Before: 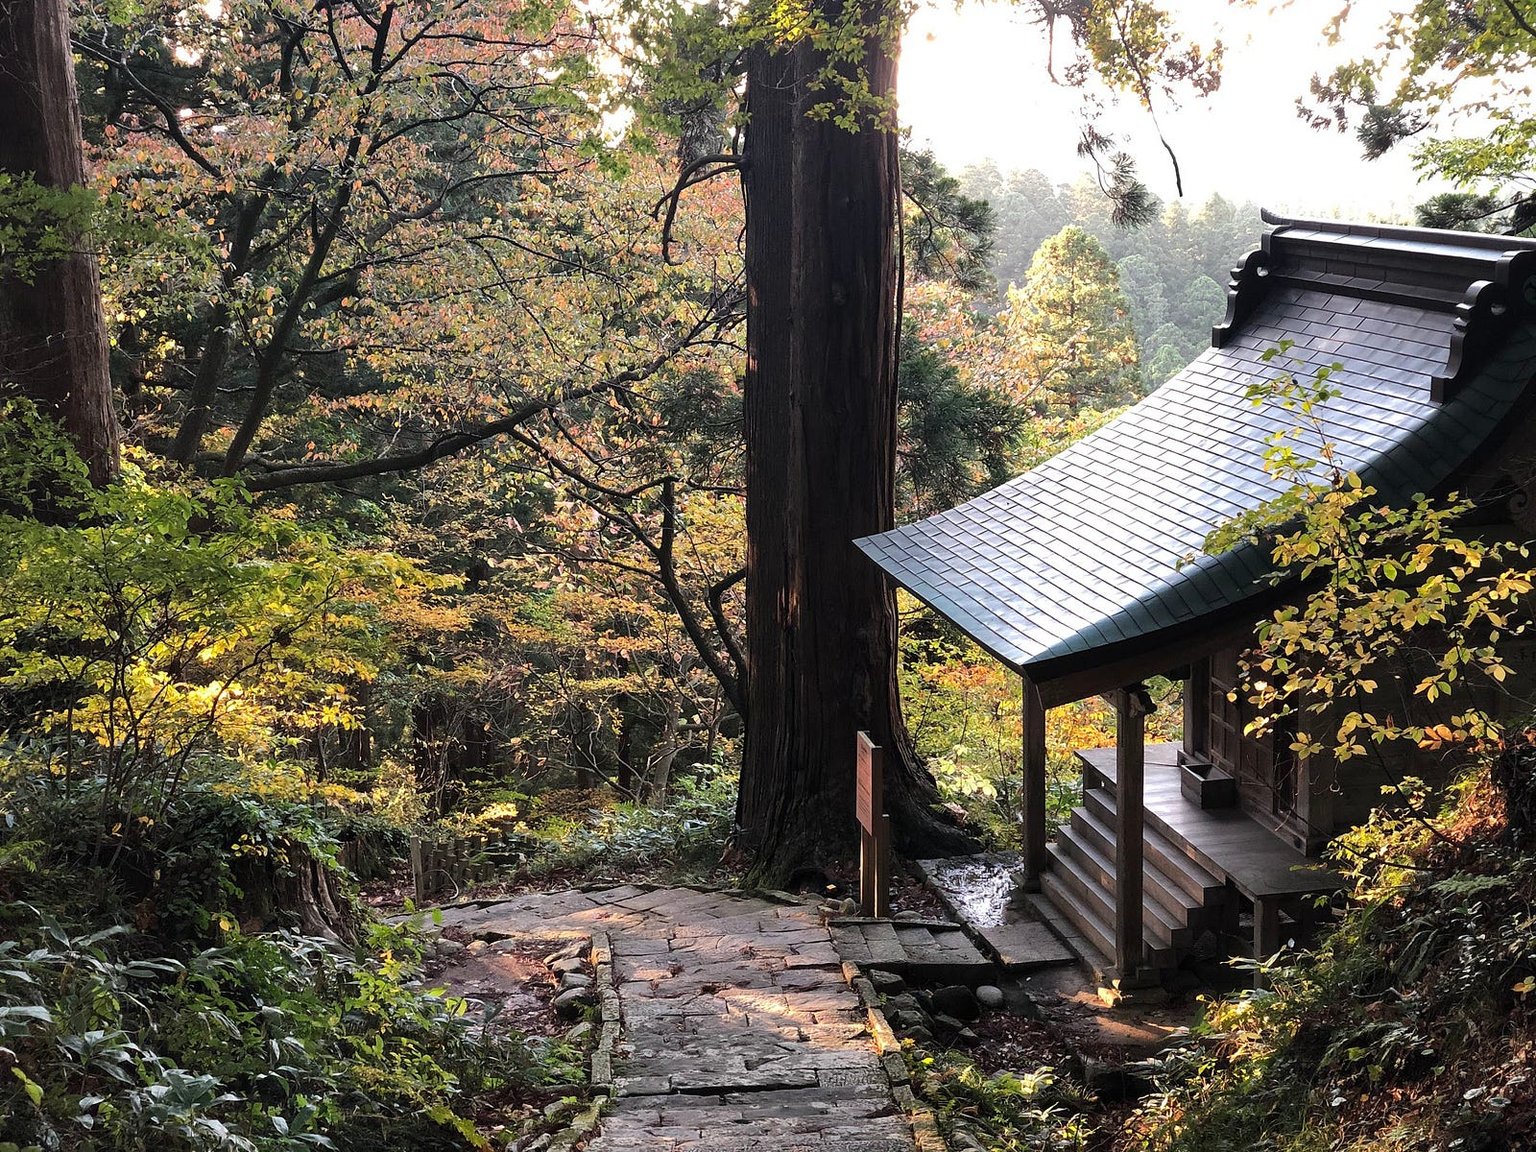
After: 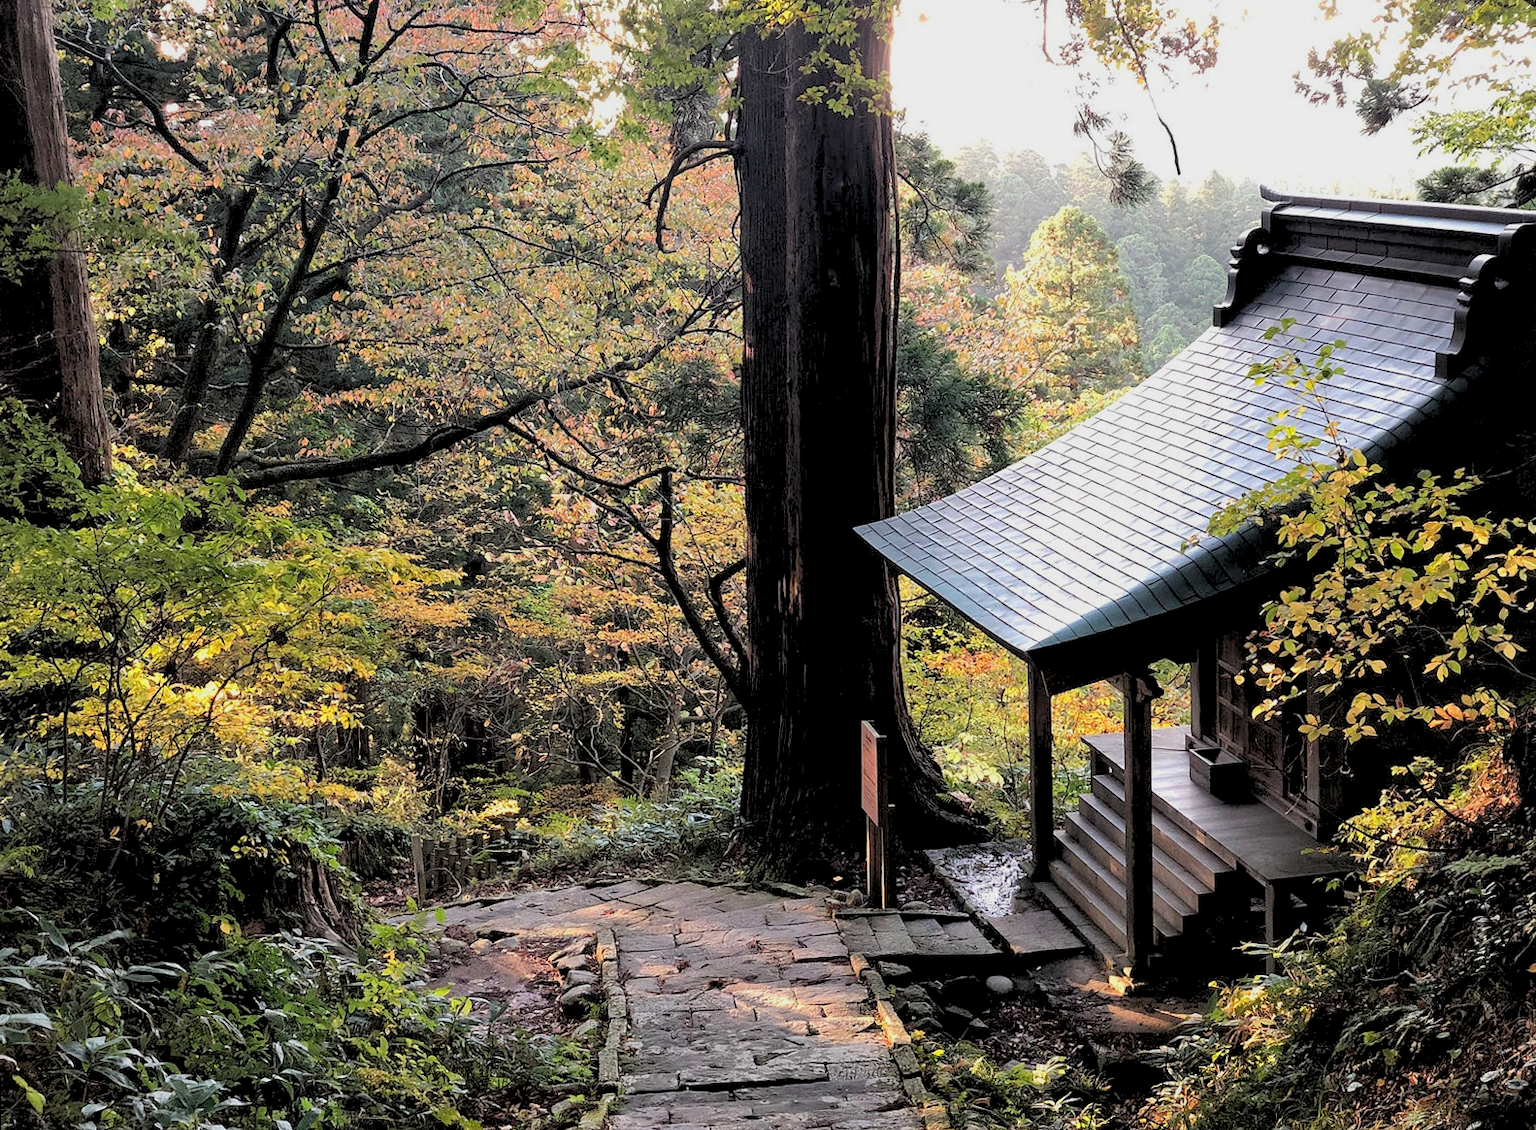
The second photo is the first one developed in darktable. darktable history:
rgb levels: preserve colors sum RGB, levels [[0.038, 0.433, 0.934], [0, 0.5, 1], [0, 0.5, 1]]
rotate and perspective: rotation -1°, crop left 0.011, crop right 0.989, crop top 0.025, crop bottom 0.975
